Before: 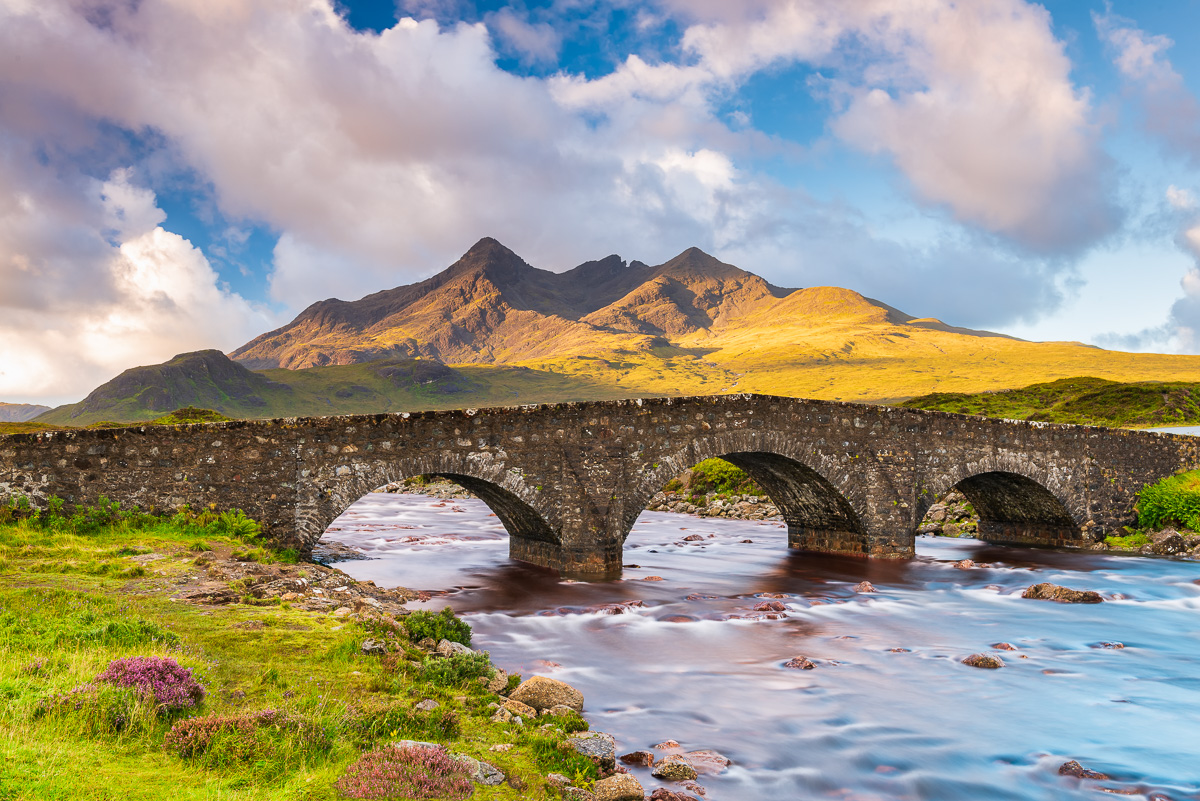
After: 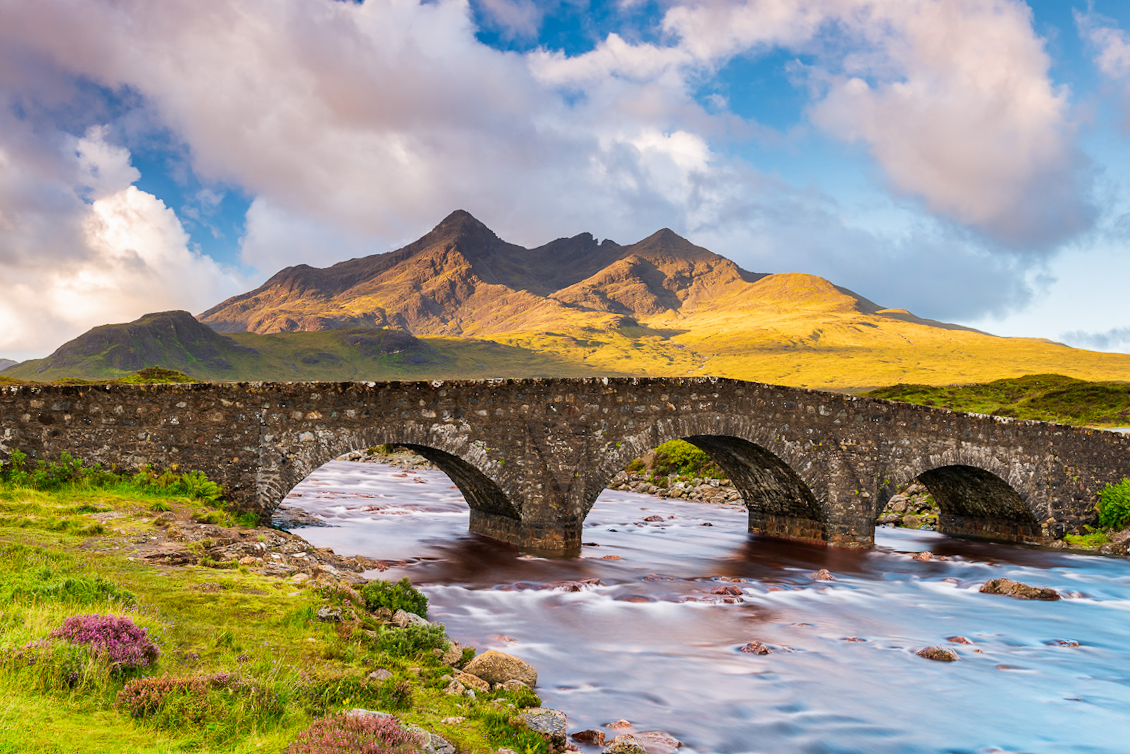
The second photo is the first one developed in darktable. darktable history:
color balance: mode lift, gamma, gain (sRGB), lift [0.97, 1, 1, 1], gamma [1.03, 1, 1, 1]
crop and rotate: angle -2.38°
